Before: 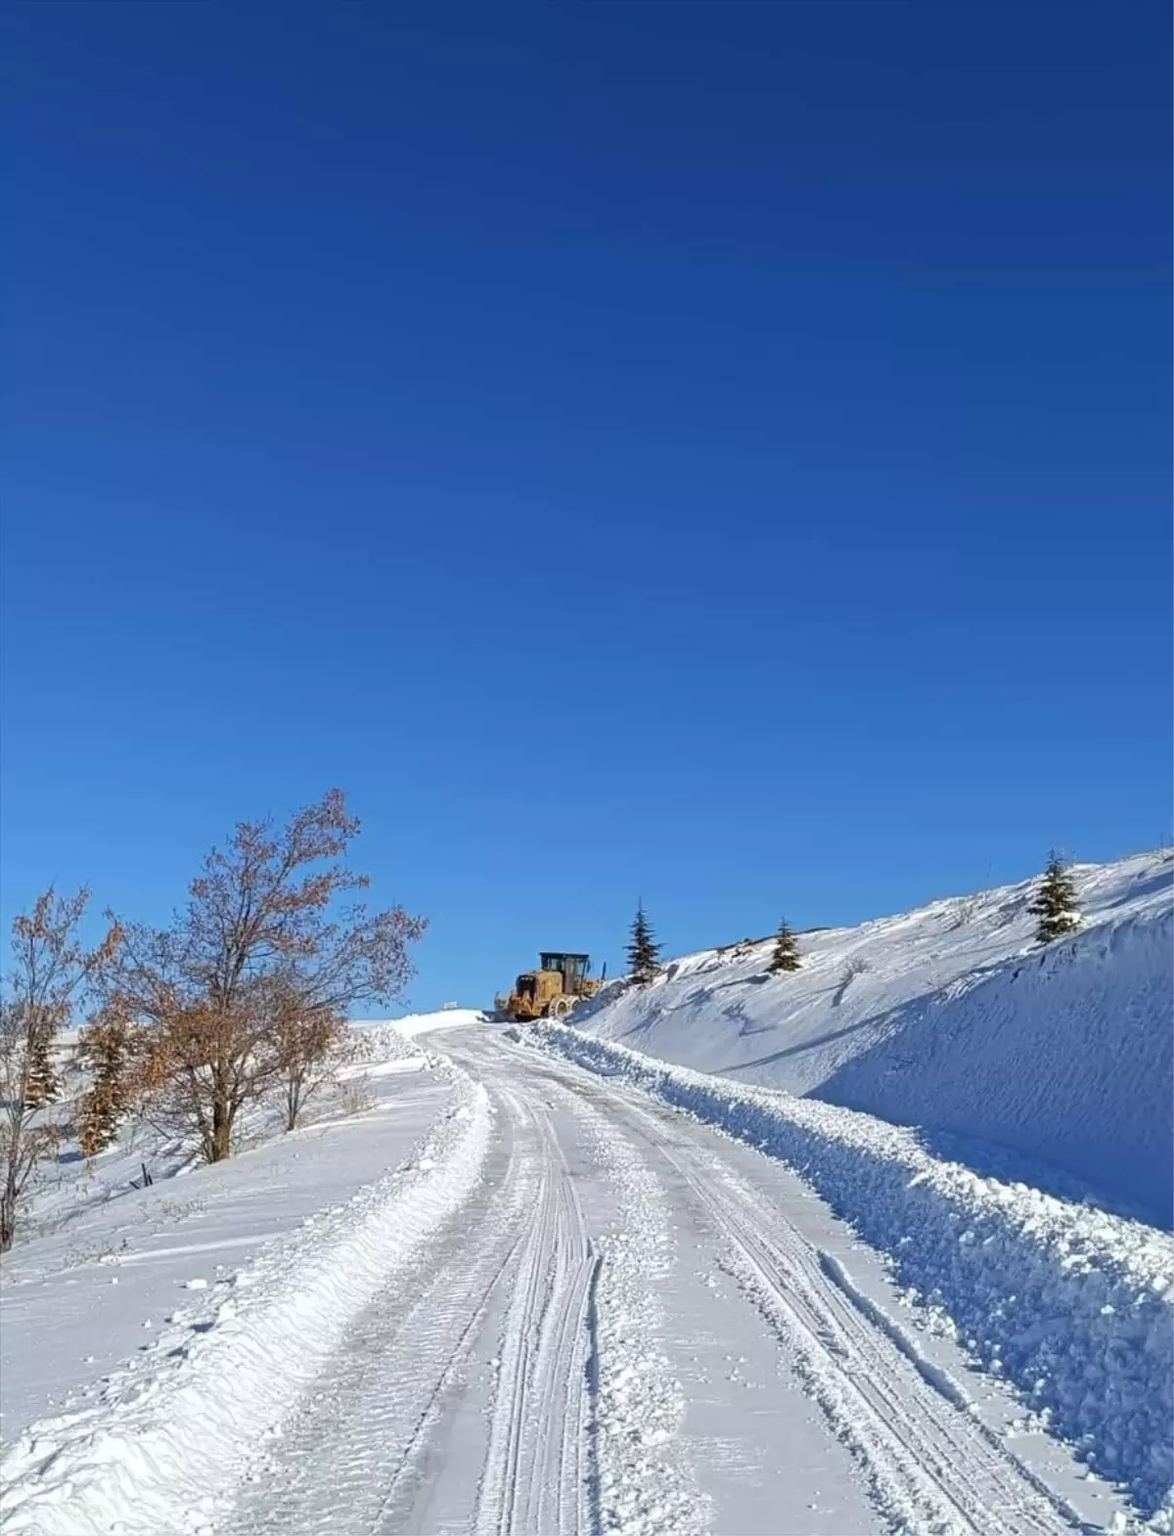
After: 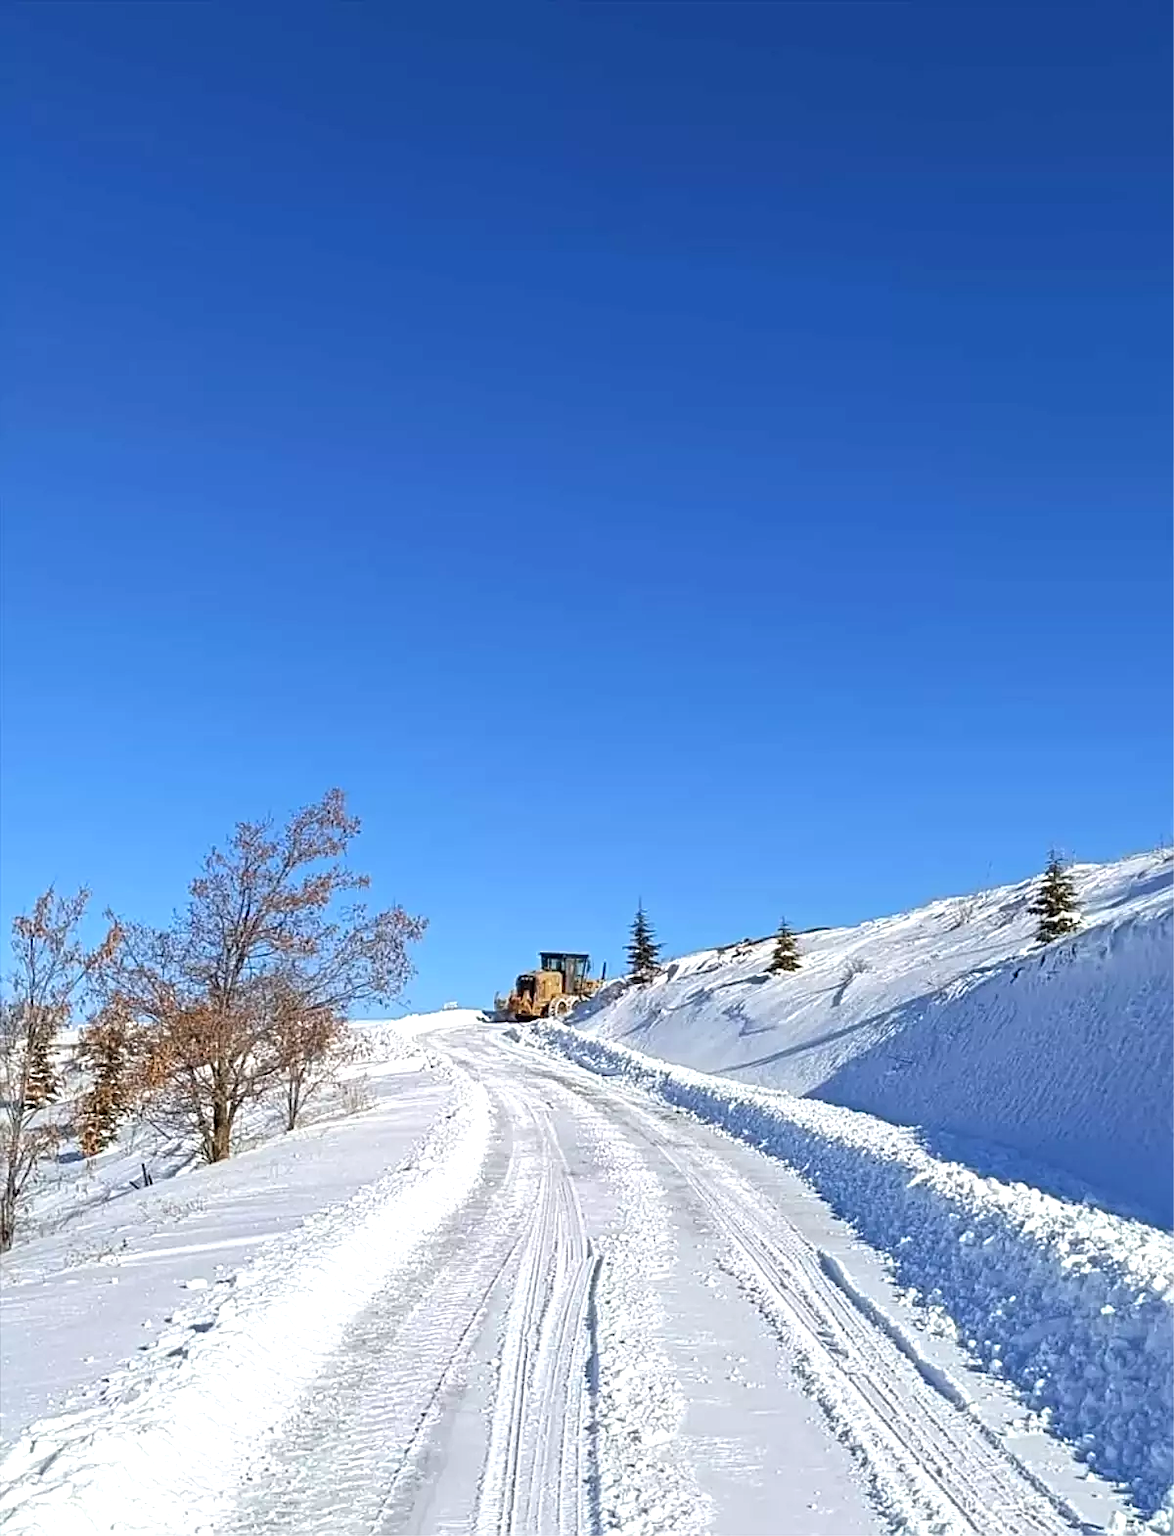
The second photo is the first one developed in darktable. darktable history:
tone equalizer: on, module defaults
exposure: black level correction 0.001, exposure 0.499 EV, compensate exposure bias true, compensate highlight preservation false
sharpen: on, module defaults
